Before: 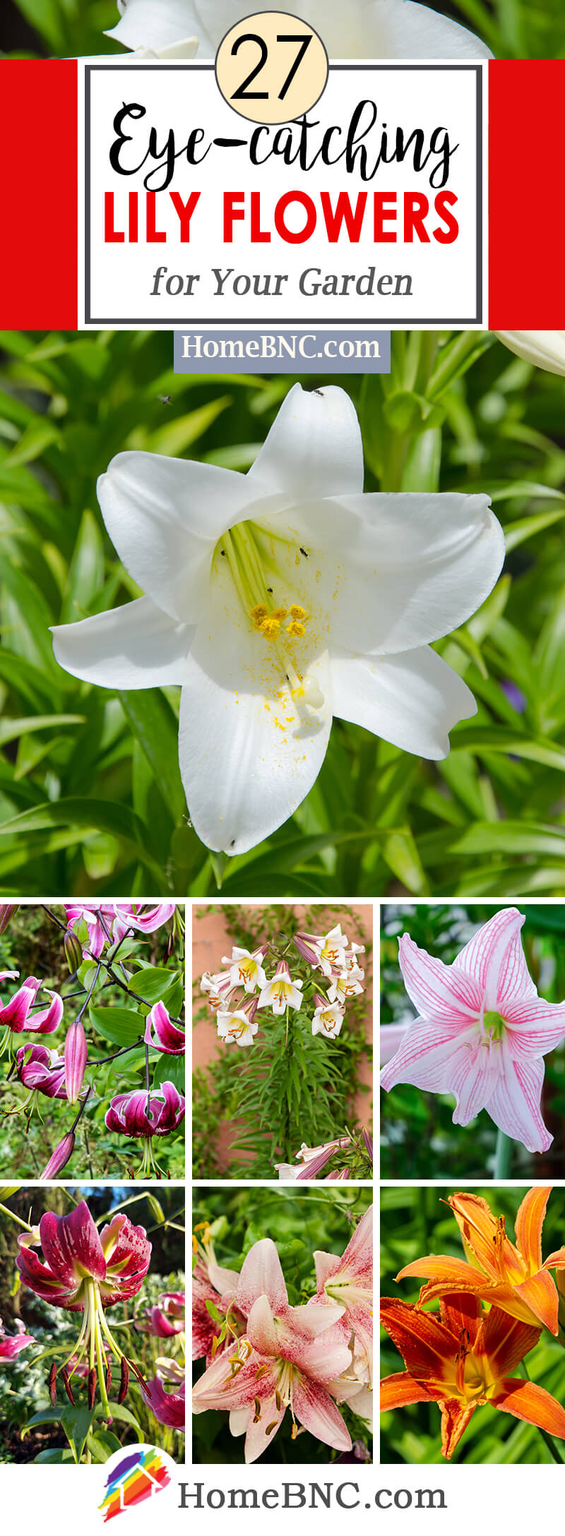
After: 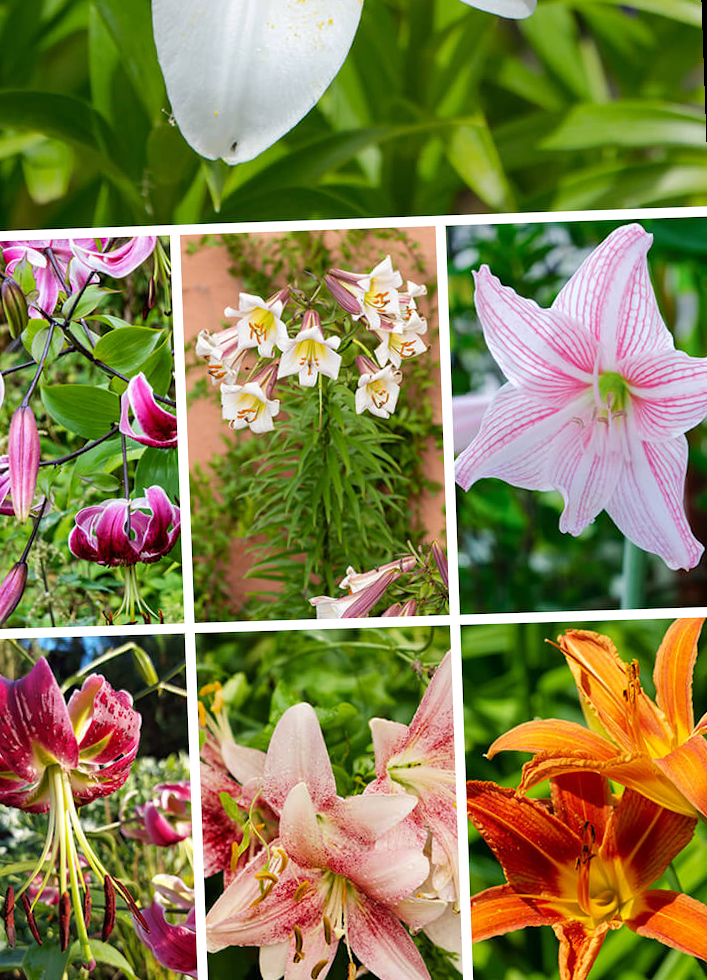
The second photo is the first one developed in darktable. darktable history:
crop and rotate: left 13.306%, top 48.129%, bottom 2.928%
rotate and perspective: rotation -2.12°, lens shift (vertical) 0.009, lens shift (horizontal) -0.008, automatic cropping original format, crop left 0.036, crop right 0.964, crop top 0.05, crop bottom 0.959
